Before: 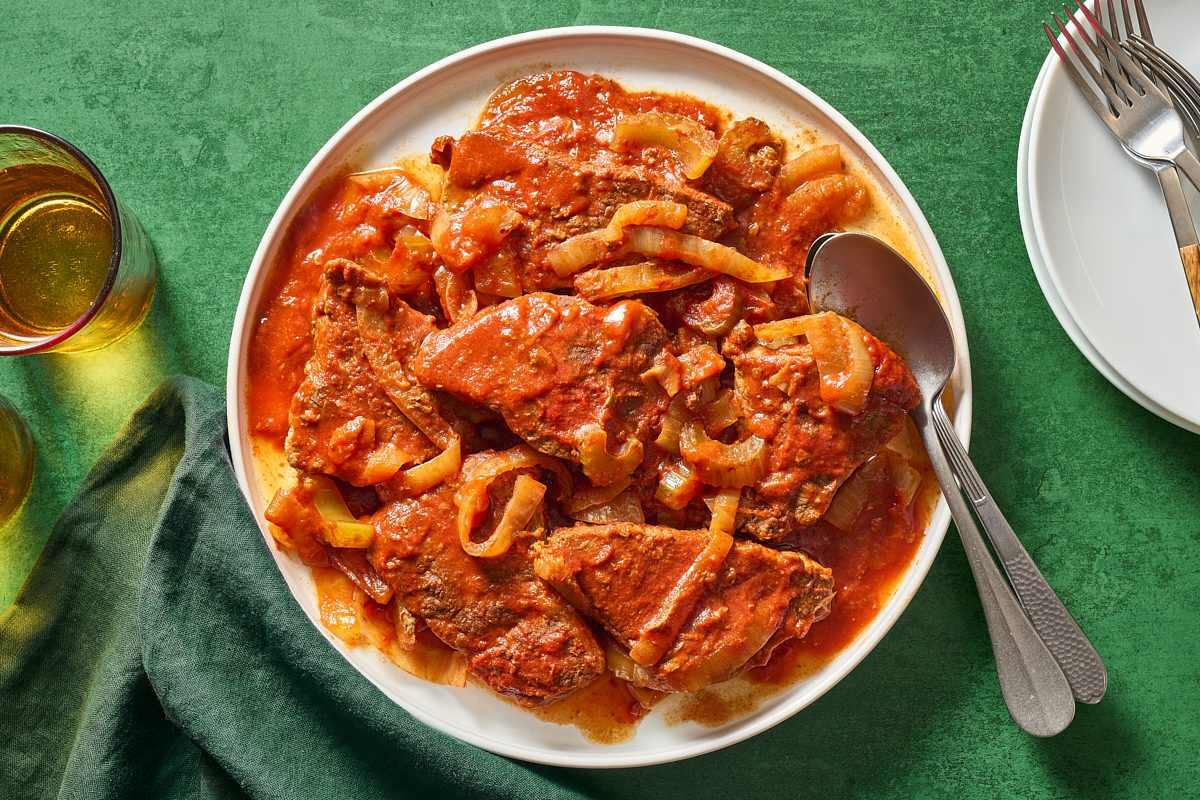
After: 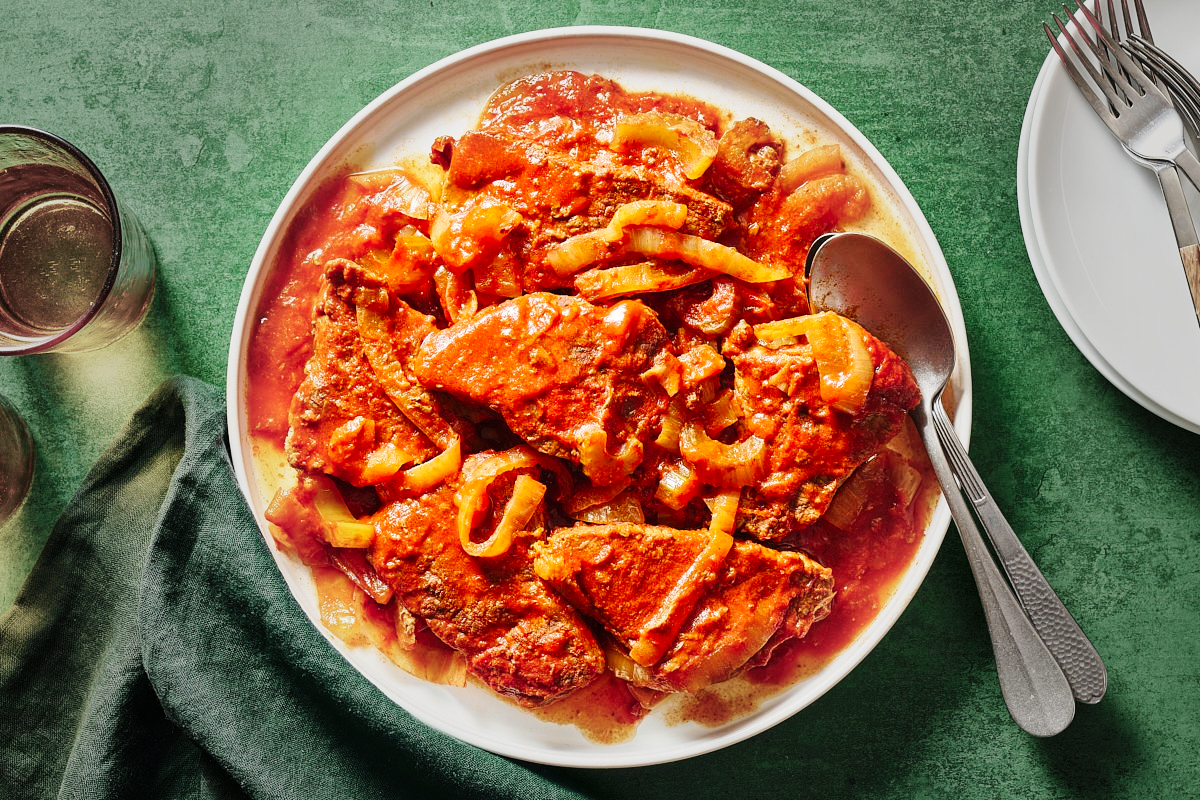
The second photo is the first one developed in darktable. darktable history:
base curve: curves: ch0 [(0, 0) (0.036, 0.025) (0.121, 0.166) (0.206, 0.329) (0.605, 0.79) (1, 1)], preserve colors none
vignetting: fall-off start 40.7%, fall-off radius 40.03%, brightness -0.286
